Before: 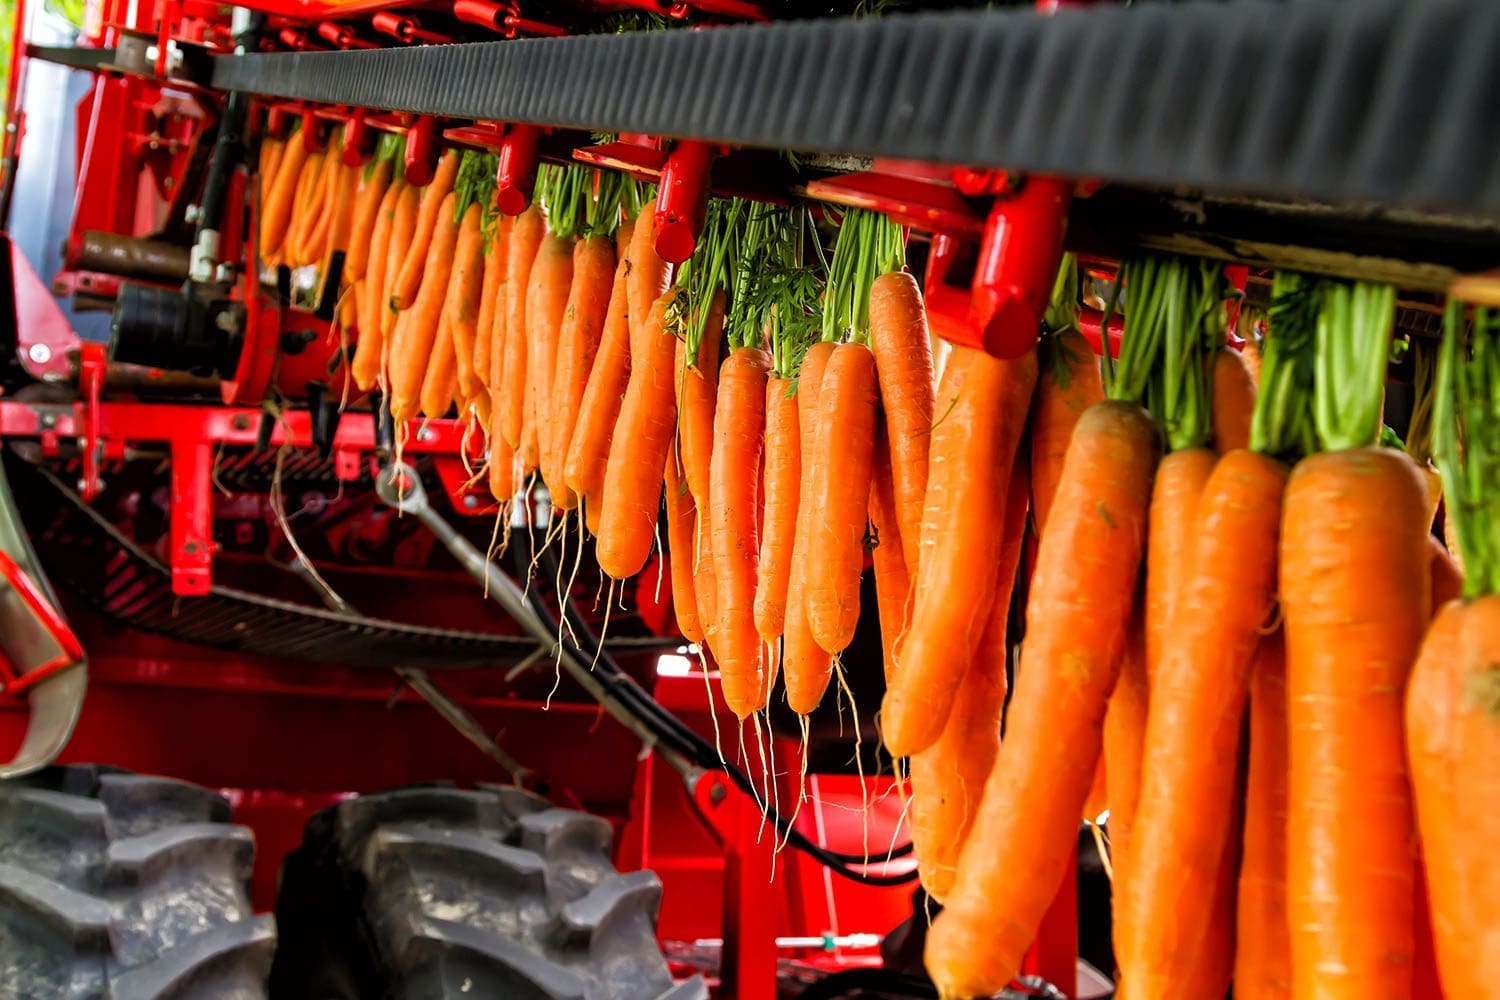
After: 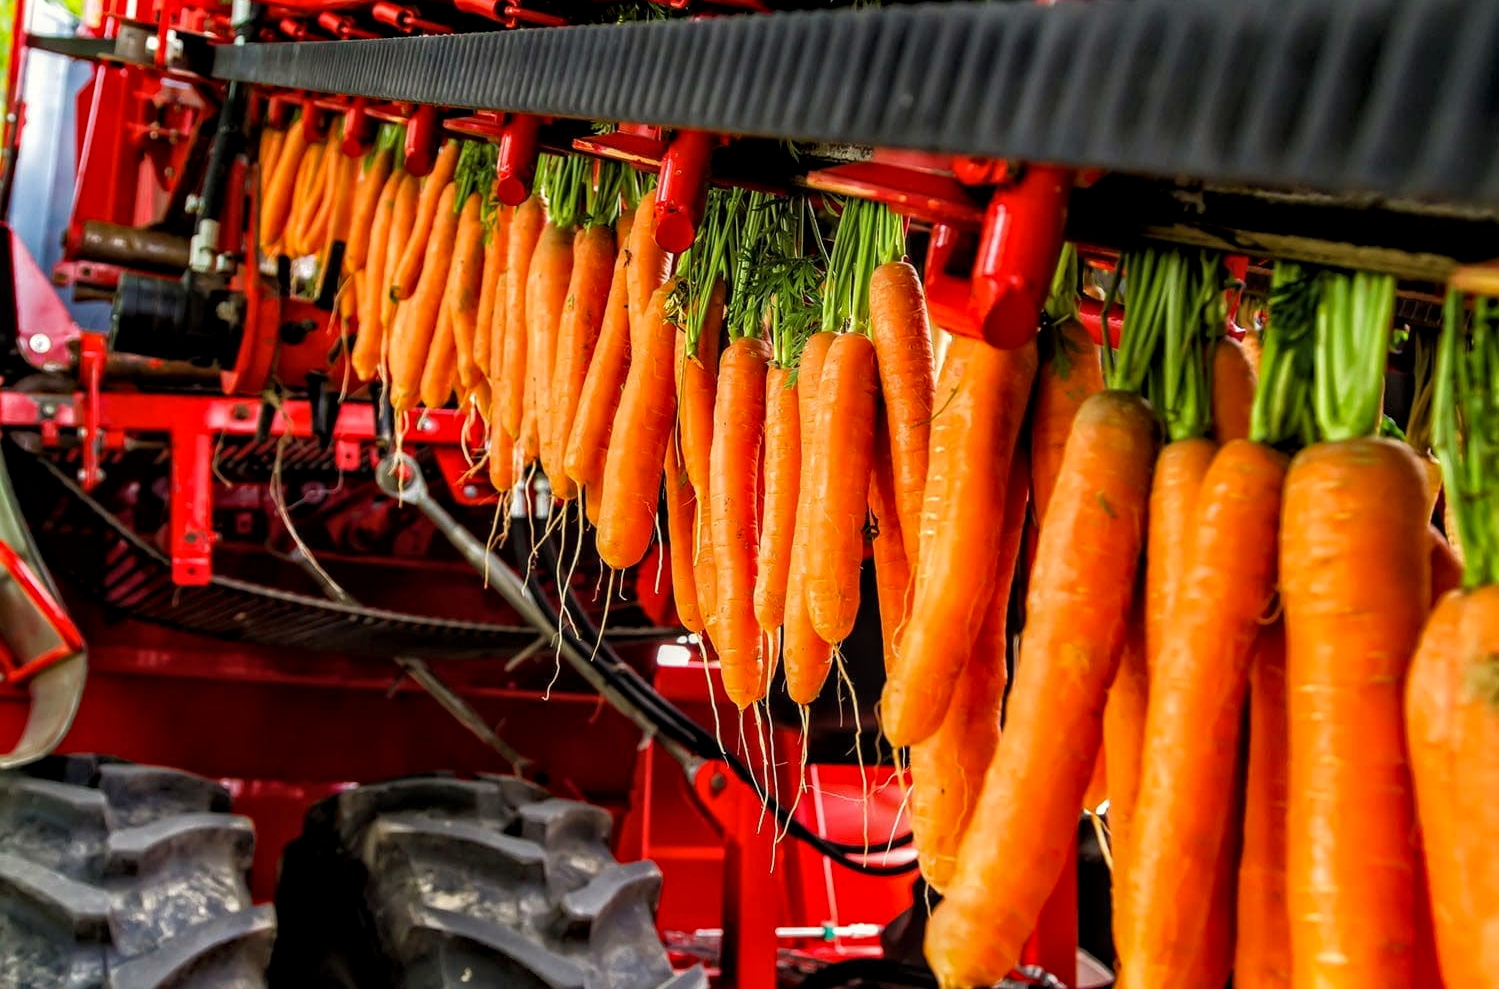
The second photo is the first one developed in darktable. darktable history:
local contrast: on, module defaults
haze removal: compatibility mode true, adaptive false
crop: top 1.049%, right 0.001%
color correction: highlights b* 3
